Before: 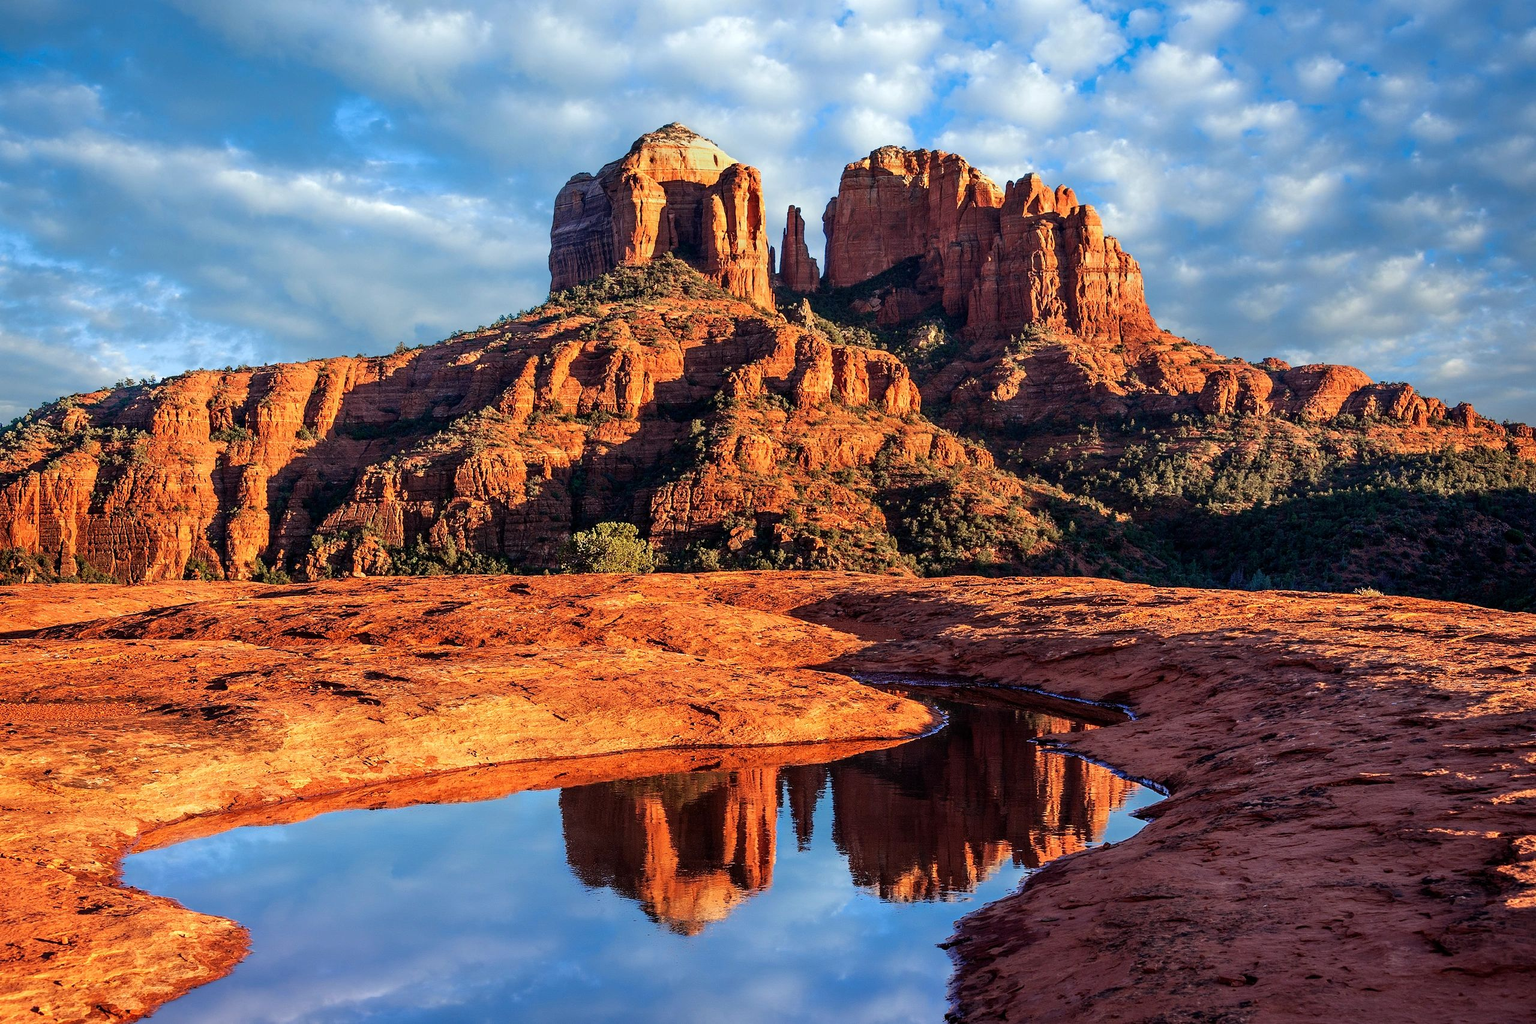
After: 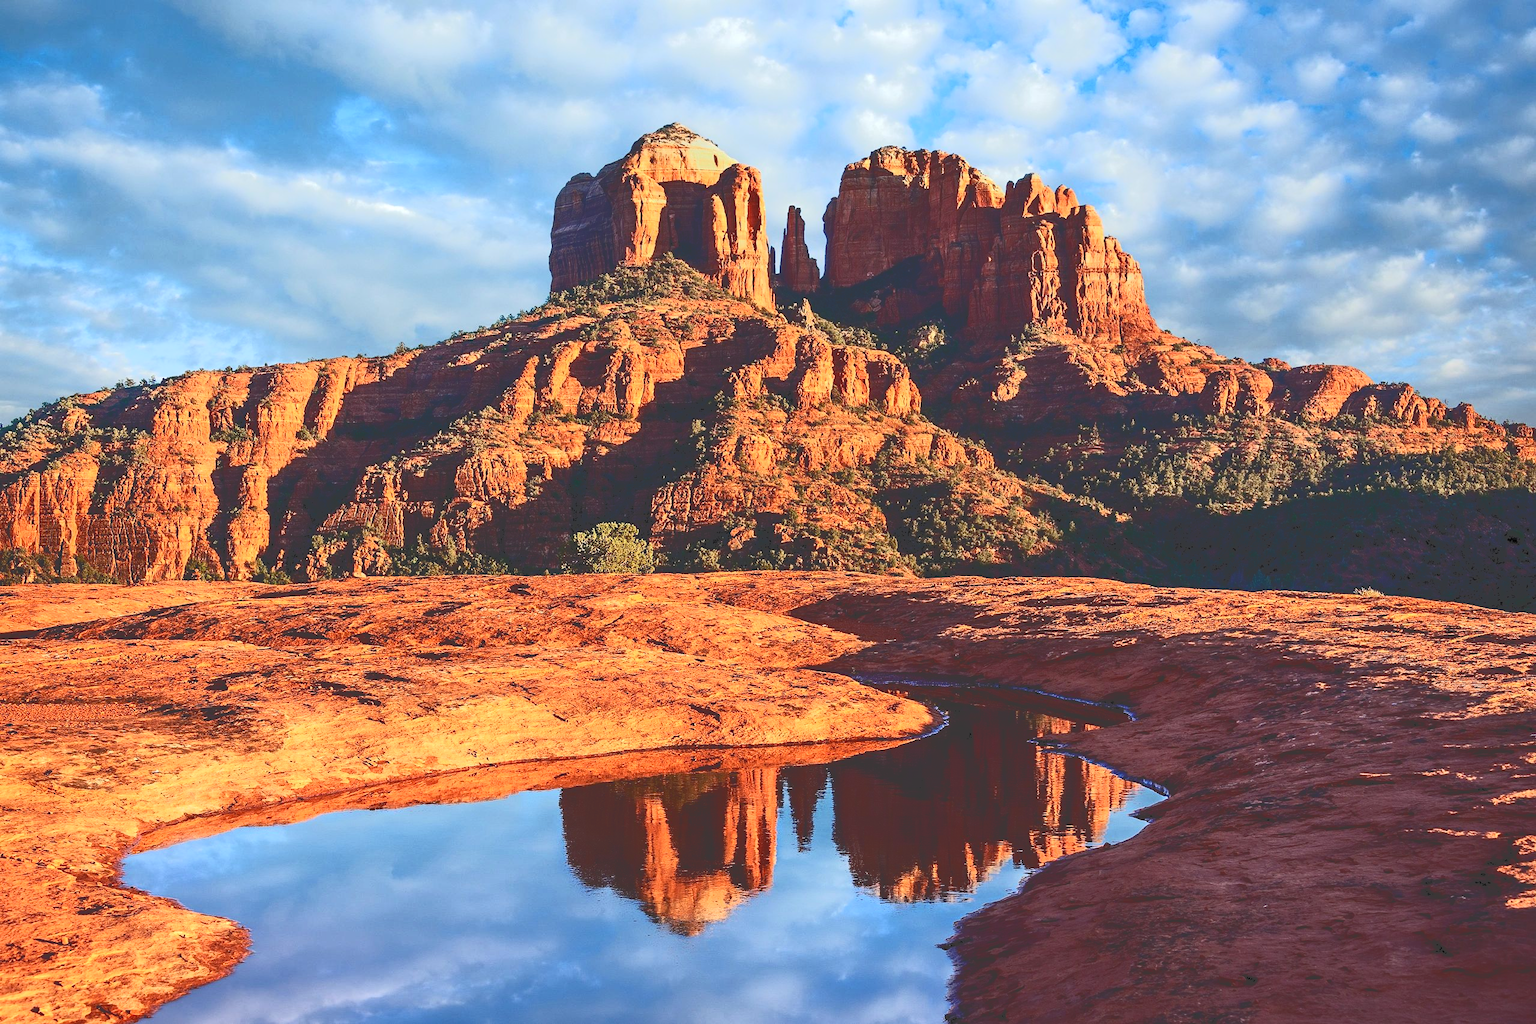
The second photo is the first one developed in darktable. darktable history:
tone curve: curves: ch0 [(0, 0) (0.003, 0.231) (0.011, 0.231) (0.025, 0.231) (0.044, 0.231) (0.069, 0.235) (0.1, 0.24) (0.136, 0.246) (0.177, 0.256) (0.224, 0.279) (0.277, 0.313) (0.335, 0.354) (0.399, 0.428) (0.468, 0.514) (0.543, 0.61) (0.623, 0.728) (0.709, 0.808) (0.801, 0.873) (0.898, 0.909) (1, 1)], color space Lab, independent channels, preserve colors none
